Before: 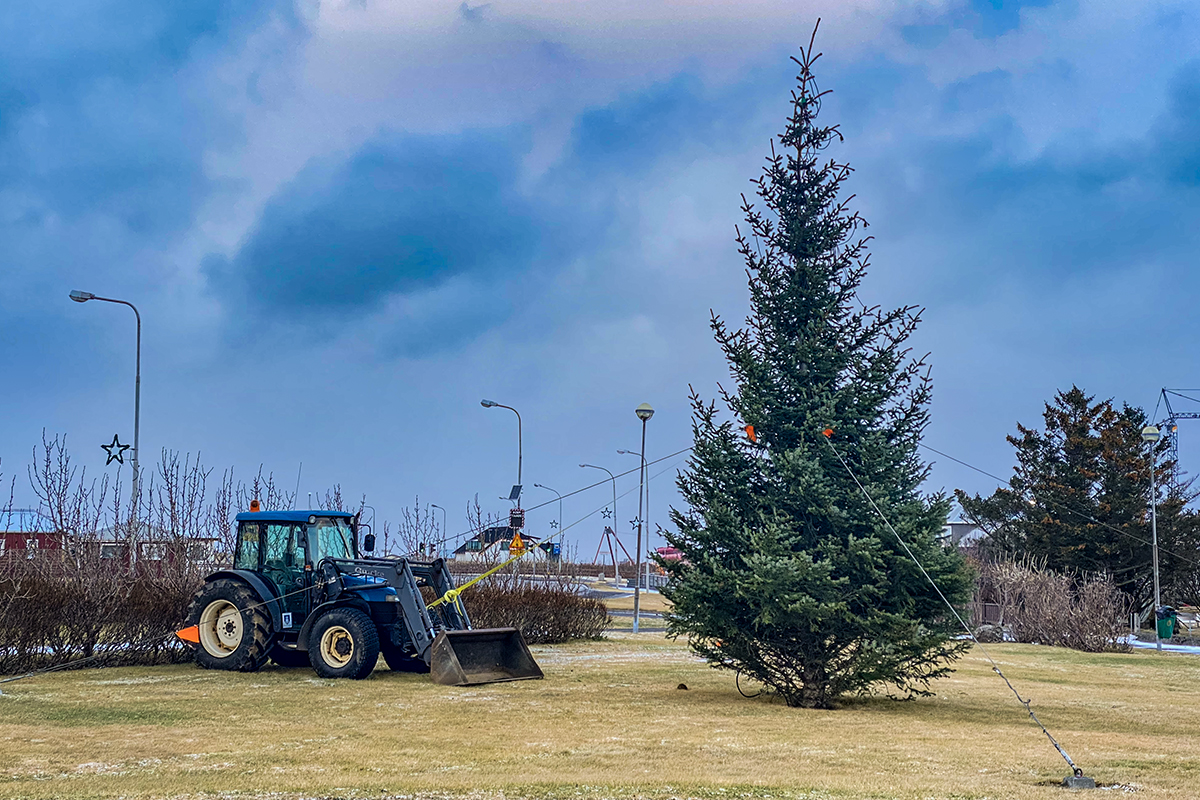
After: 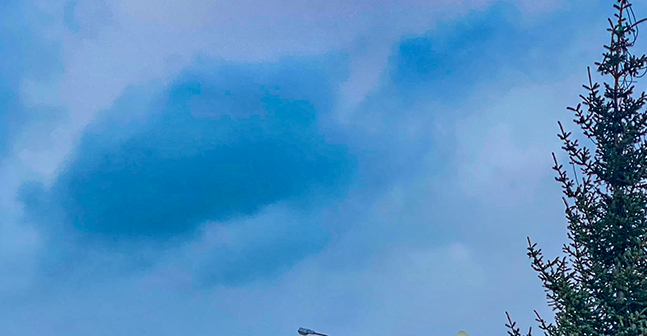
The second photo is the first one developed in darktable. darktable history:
exposure: compensate highlight preservation false
crop: left 15.323%, top 9.017%, right 30.737%, bottom 48.931%
